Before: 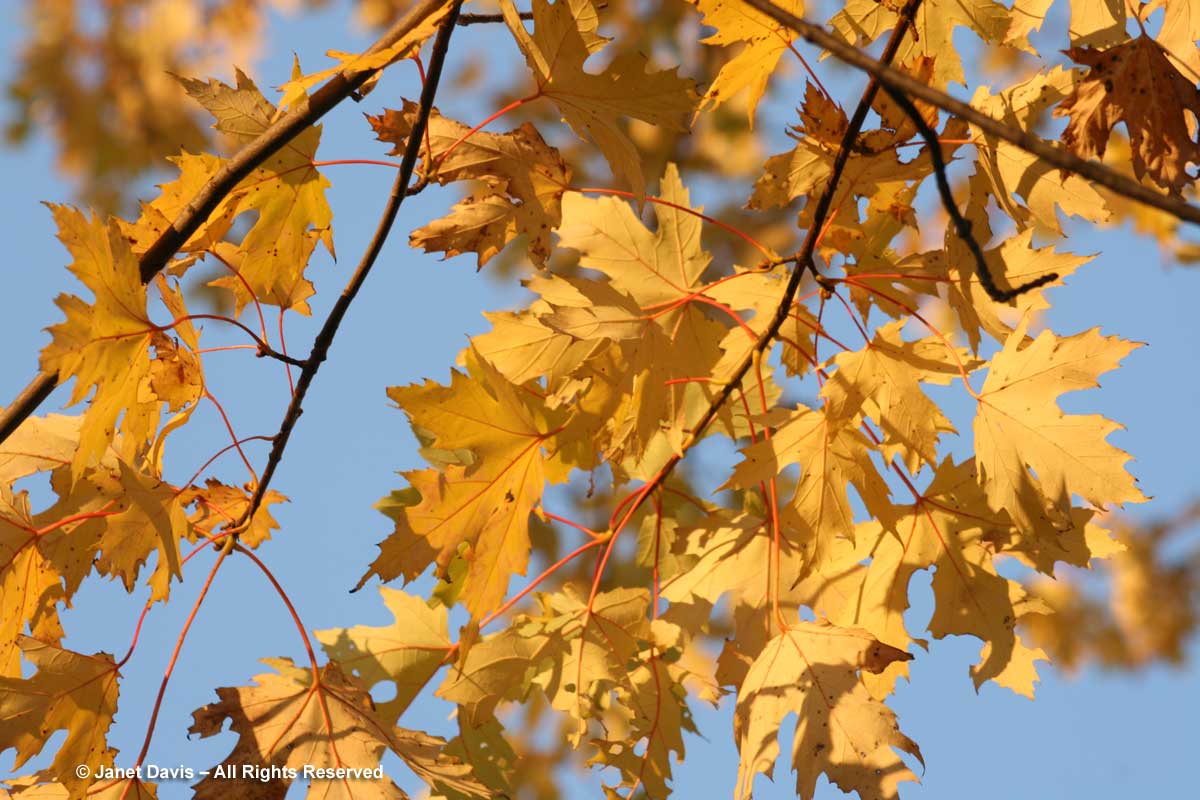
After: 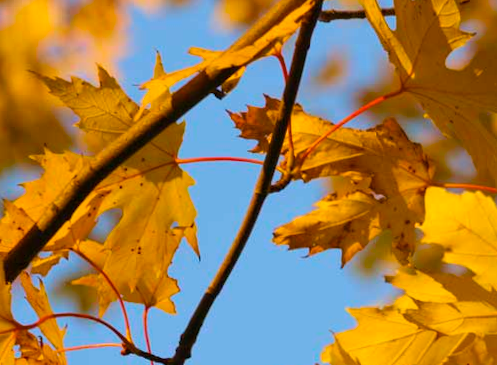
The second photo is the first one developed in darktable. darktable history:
color balance rgb: linear chroma grading › global chroma 15%, perceptual saturation grading › global saturation 30%
rotate and perspective: rotation -0.45°, automatic cropping original format, crop left 0.008, crop right 0.992, crop top 0.012, crop bottom 0.988
velvia: on, module defaults
crop and rotate: left 10.817%, top 0.062%, right 47.194%, bottom 53.626%
